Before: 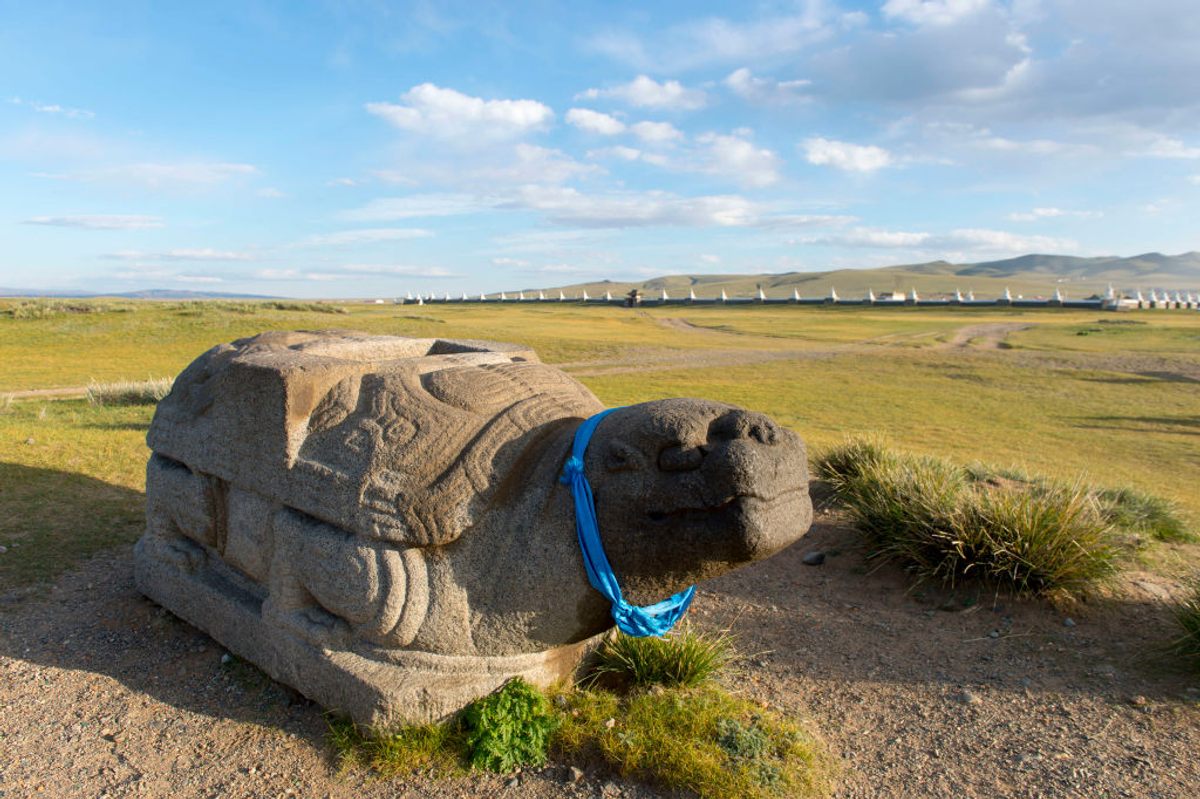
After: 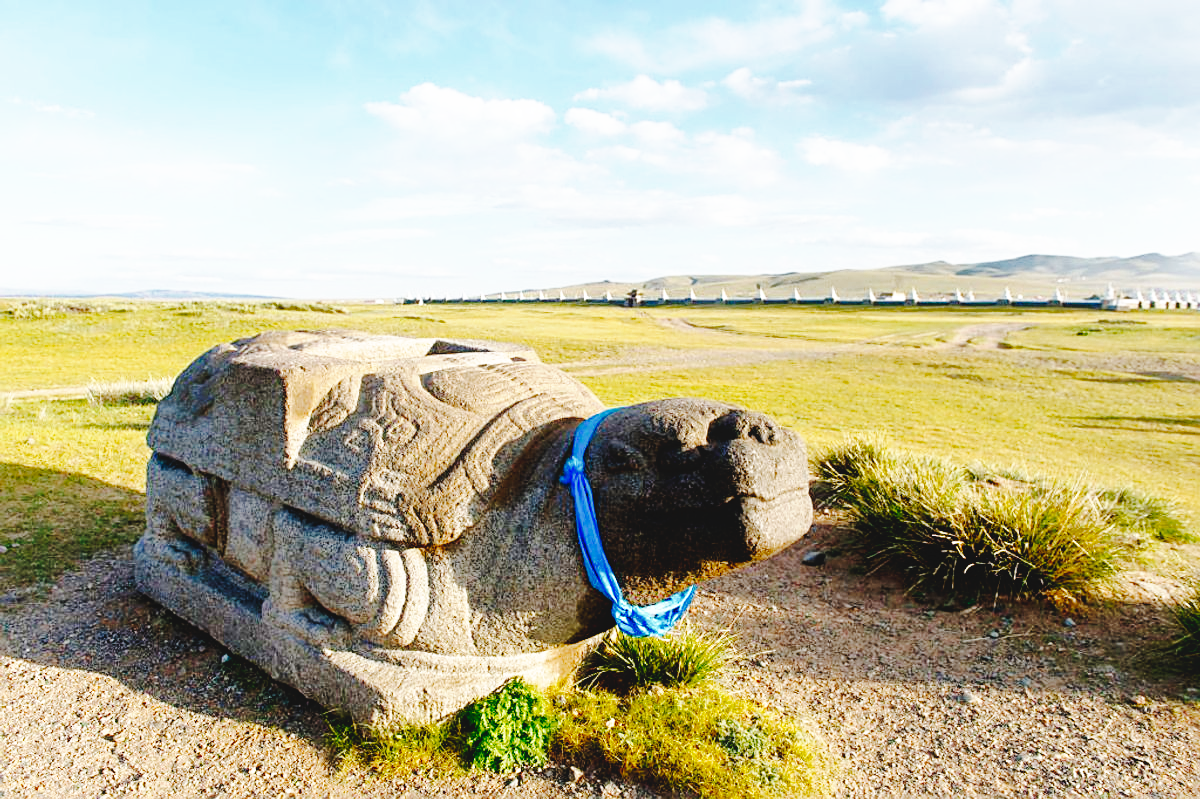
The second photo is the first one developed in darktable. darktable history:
shadows and highlights: on, module defaults
tone curve: curves: ch0 [(0, 0) (0.003, 0.036) (0.011, 0.039) (0.025, 0.039) (0.044, 0.043) (0.069, 0.05) (0.1, 0.072) (0.136, 0.102) (0.177, 0.144) (0.224, 0.204) (0.277, 0.288) (0.335, 0.384) (0.399, 0.477) (0.468, 0.575) (0.543, 0.652) (0.623, 0.724) (0.709, 0.785) (0.801, 0.851) (0.898, 0.915) (1, 1)], preserve colors none
base curve: curves: ch0 [(0, 0) (0.007, 0.004) (0.027, 0.03) (0.046, 0.07) (0.207, 0.54) (0.442, 0.872) (0.673, 0.972) (1, 1)], preserve colors none
sharpen: on, module defaults
